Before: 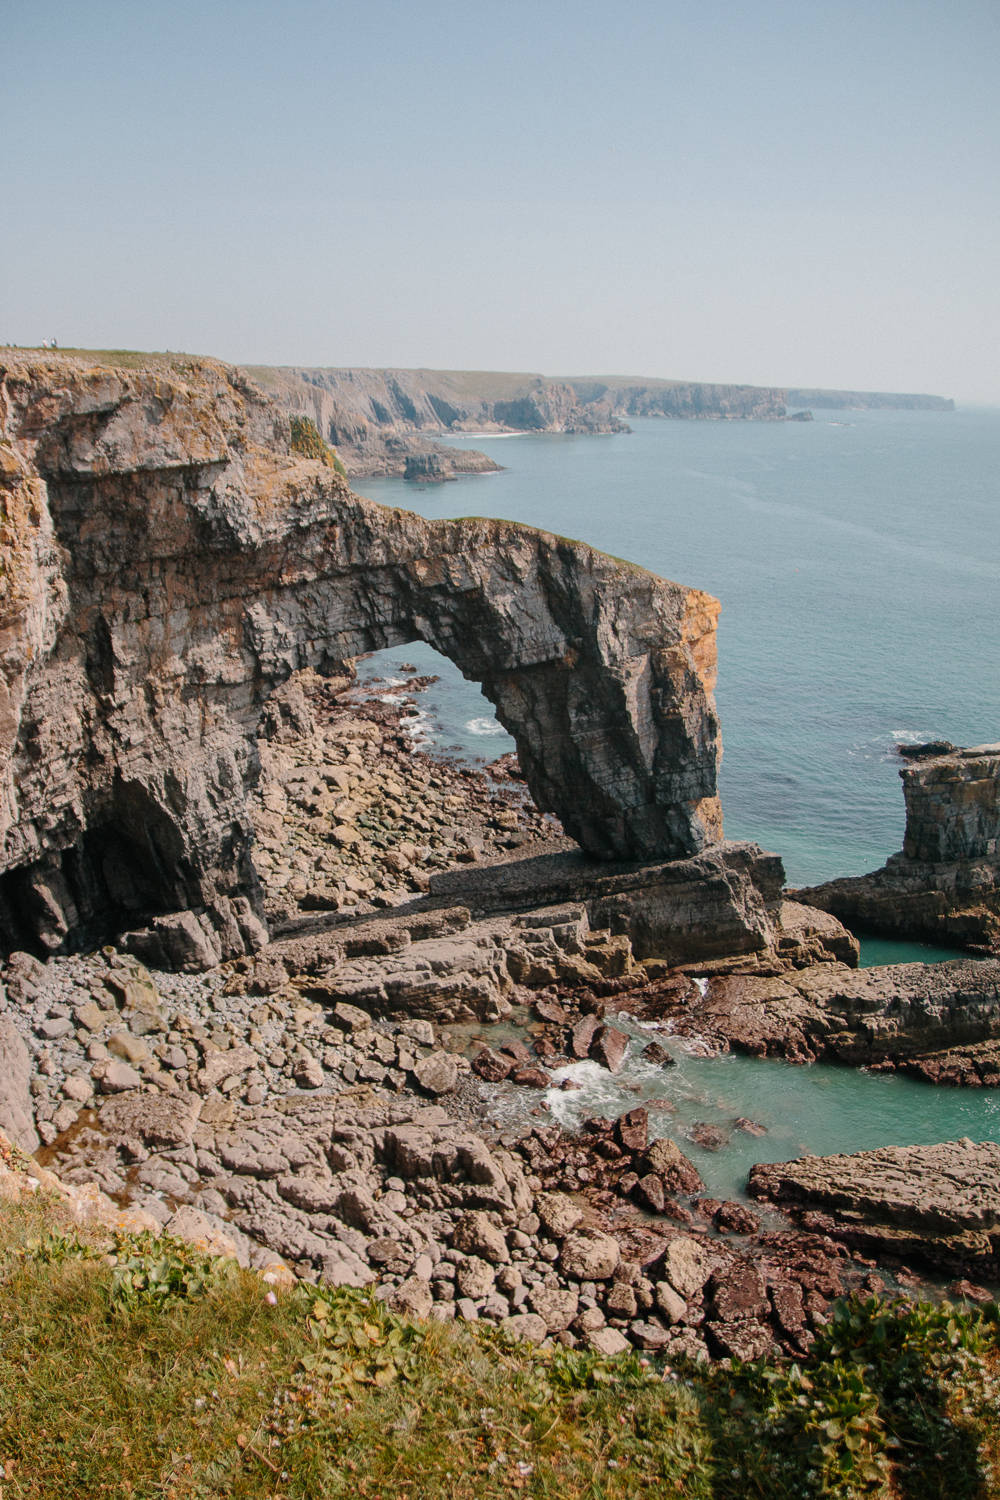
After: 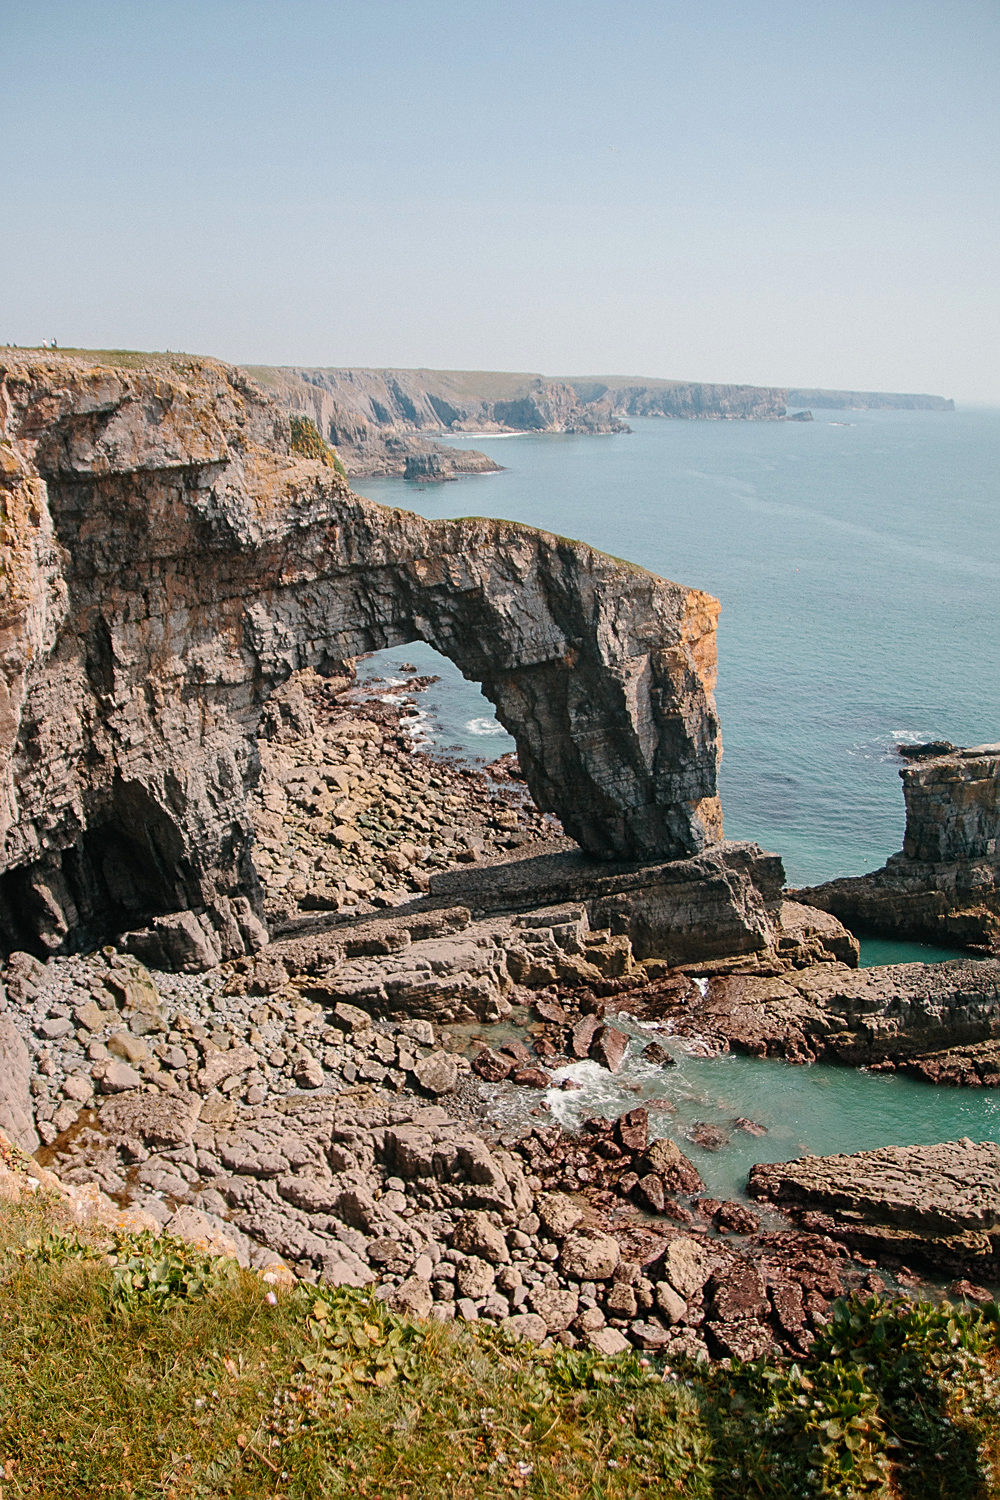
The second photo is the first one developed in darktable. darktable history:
exposure: exposure 0.15 EV, compensate highlight preservation false
contrast brightness saturation: contrast 0.04, saturation 0.07
sharpen: on, module defaults
